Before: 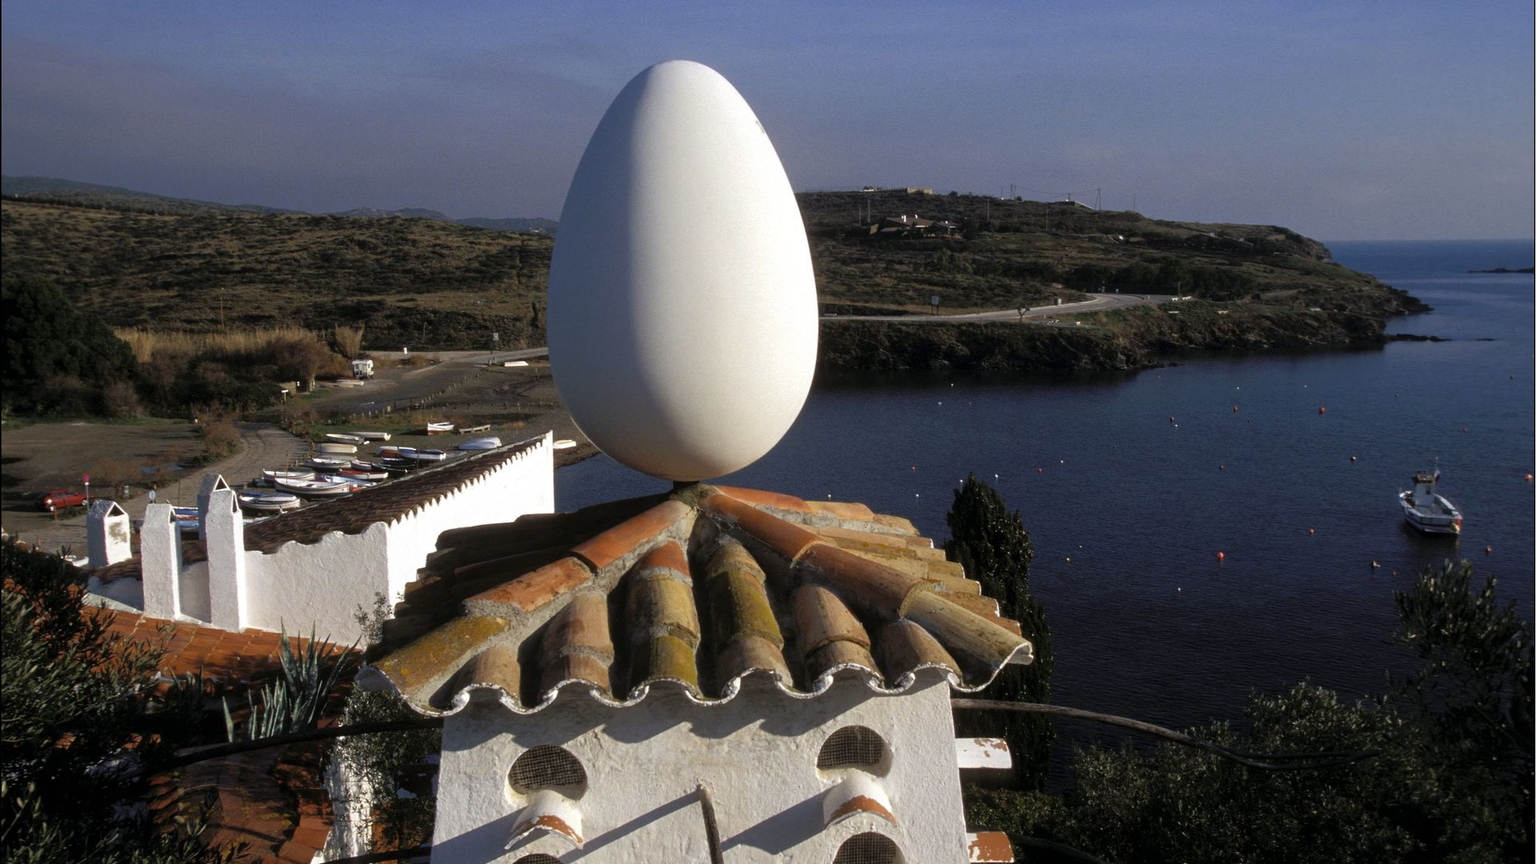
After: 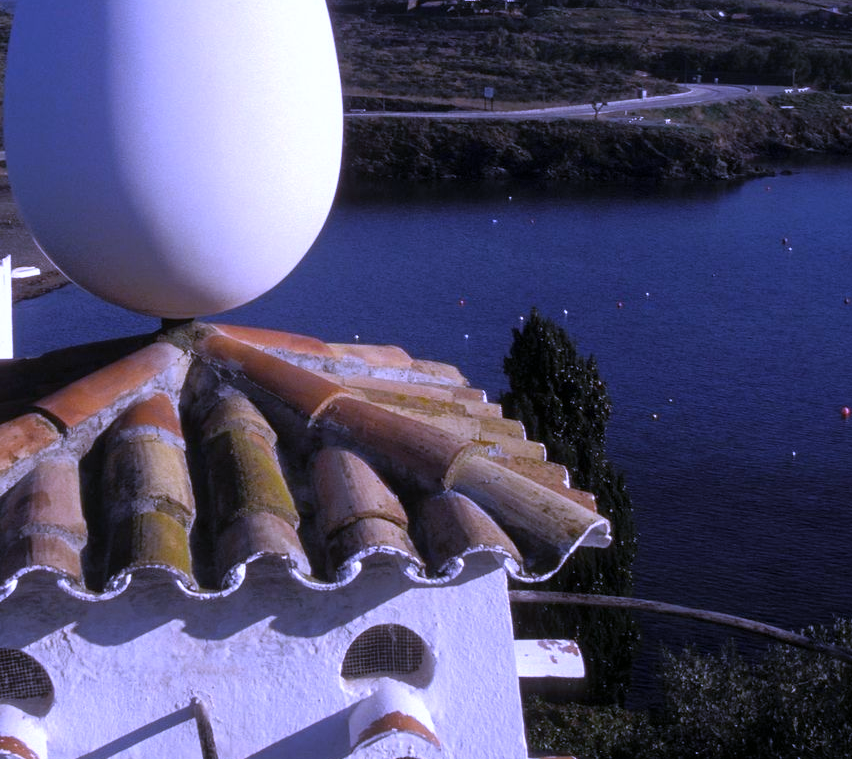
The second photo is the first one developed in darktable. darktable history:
crop: left 35.432%, top 26.233%, right 20.145%, bottom 3.432%
white balance: red 0.98, blue 1.61
